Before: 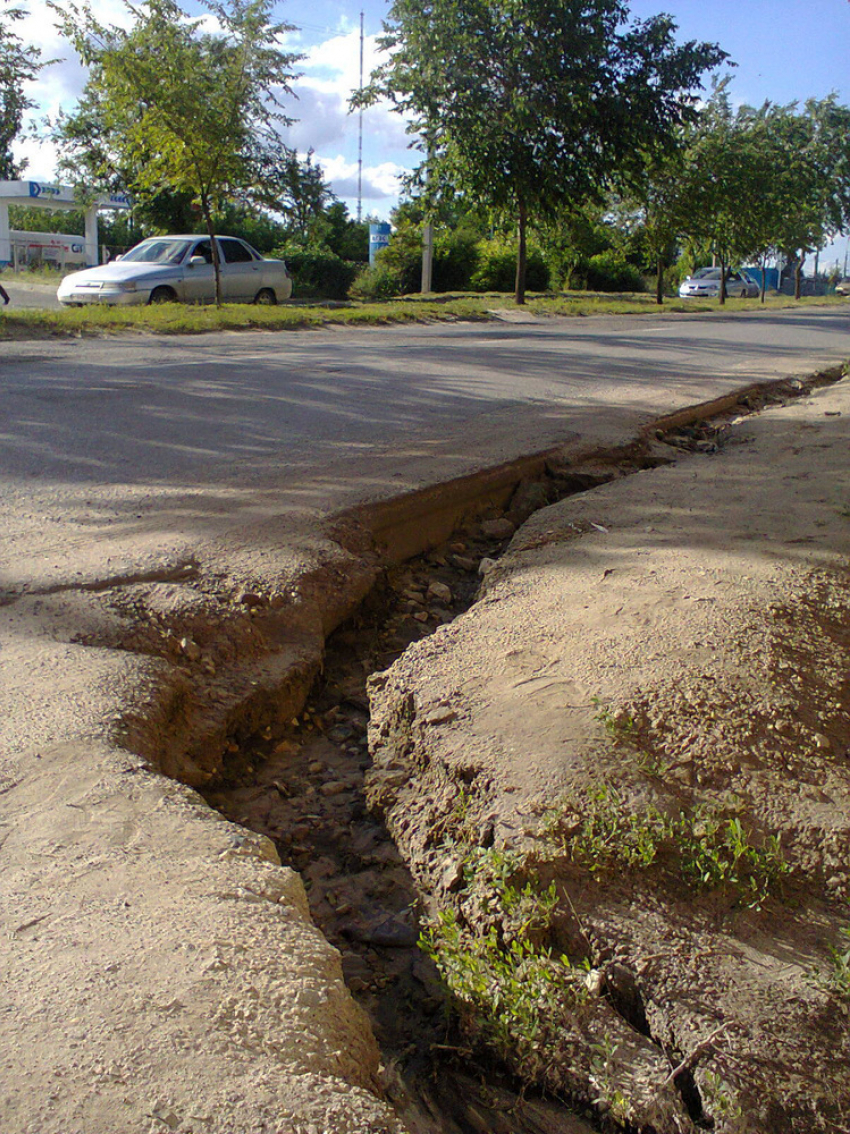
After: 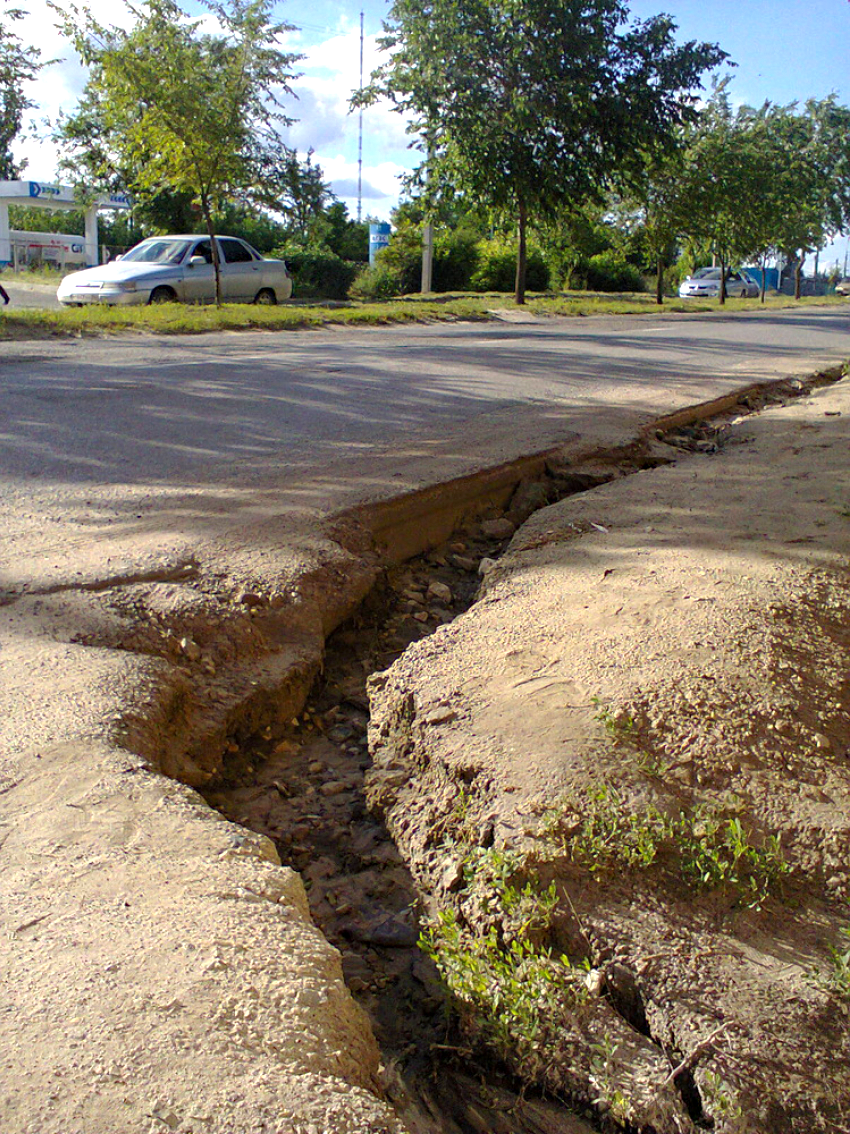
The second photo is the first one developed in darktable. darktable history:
haze removal: compatibility mode true, adaptive false
tone equalizer: on, module defaults
exposure: black level correction 0.001, exposure 0.5 EV, compensate exposure bias true, compensate highlight preservation false
